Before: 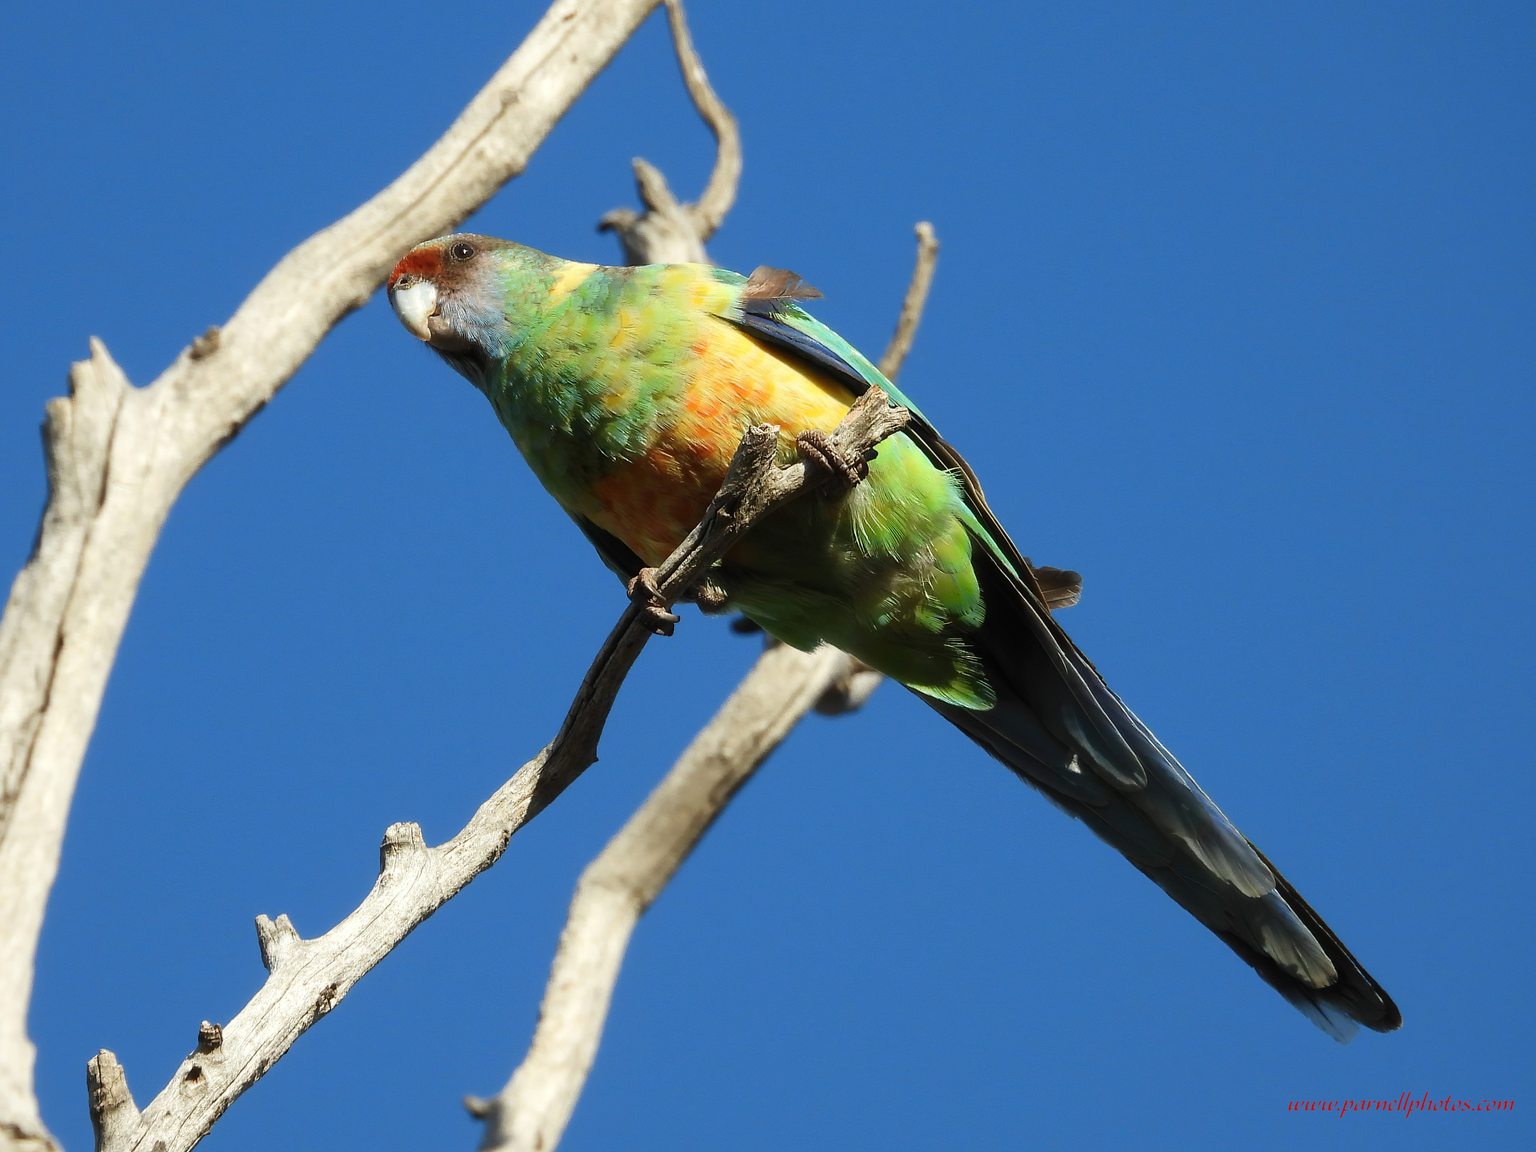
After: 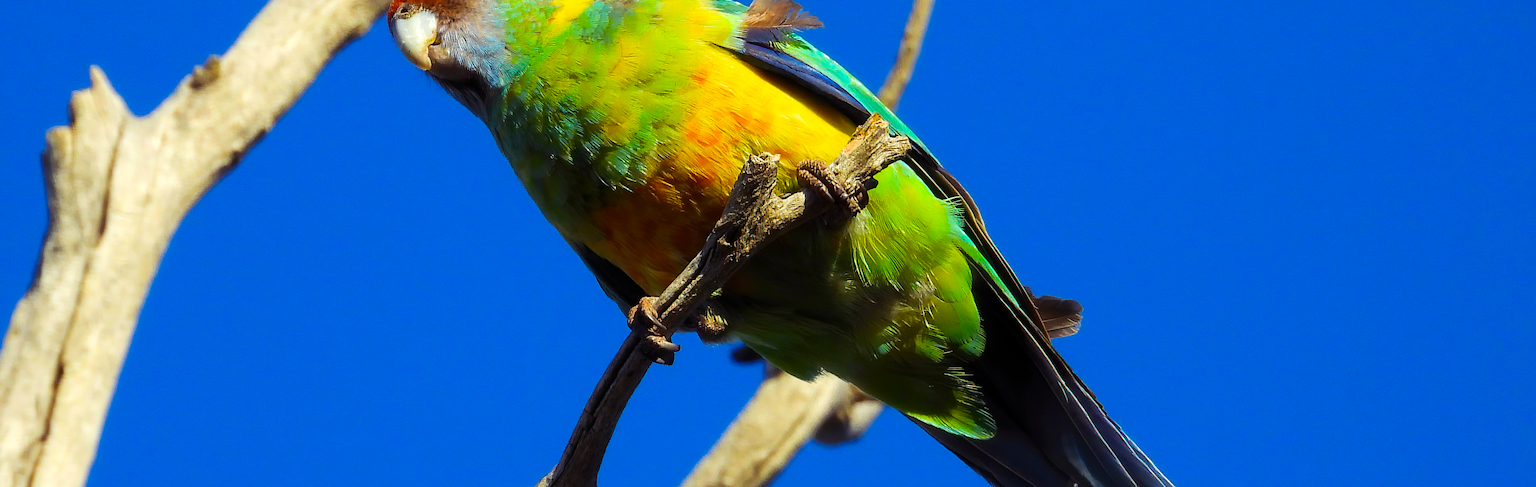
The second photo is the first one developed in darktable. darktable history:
color balance rgb: shadows lift › luminance -21.522%, shadows lift › chroma 9.092%, shadows lift › hue 282.27°, linear chroma grading › global chroma 15.207%, perceptual saturation grading › global saturation 59.749%, perceptual saturation grading › highlights 20.447%, perceptual saturation grading › shadows -49.216%, perceptual brilliance grading › global brilliance 3.294%, global vibrance 14.662%
exposure: black level correction 0.002, exposure -0.107 EV, compensate highlight preservation false
crop and rotate: top 23.56%, bottom 34.098%
